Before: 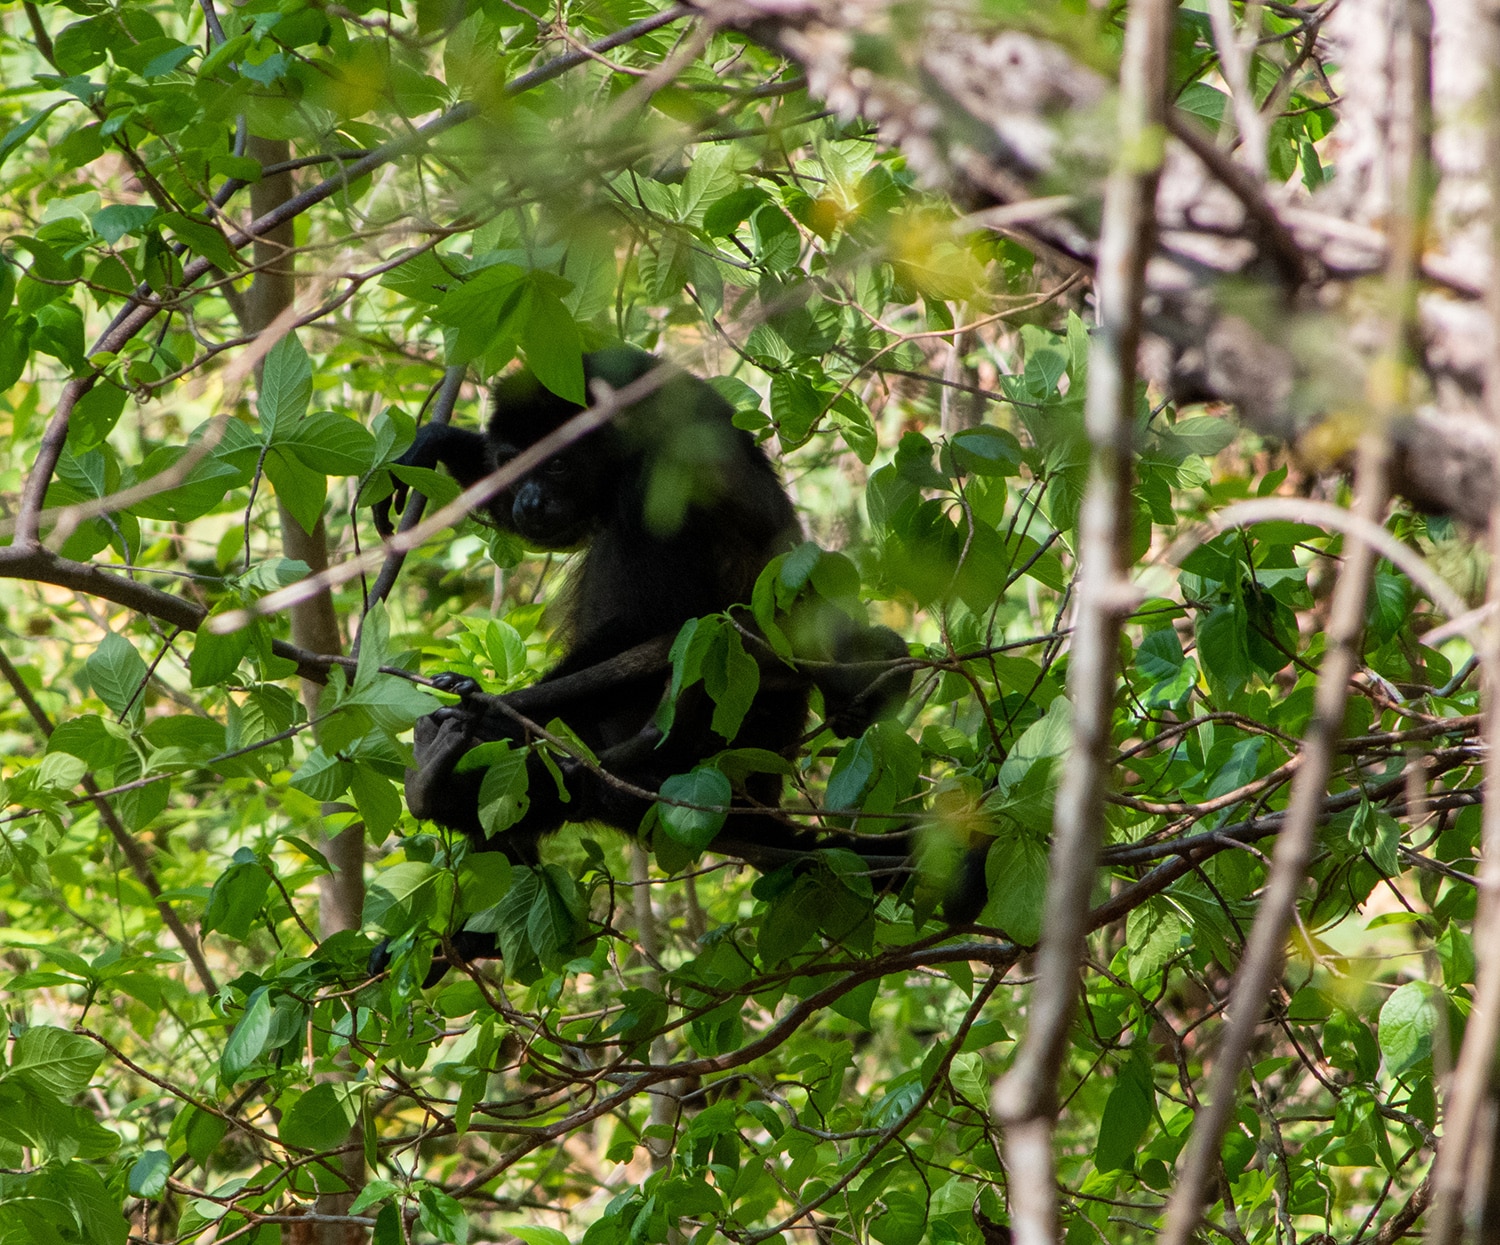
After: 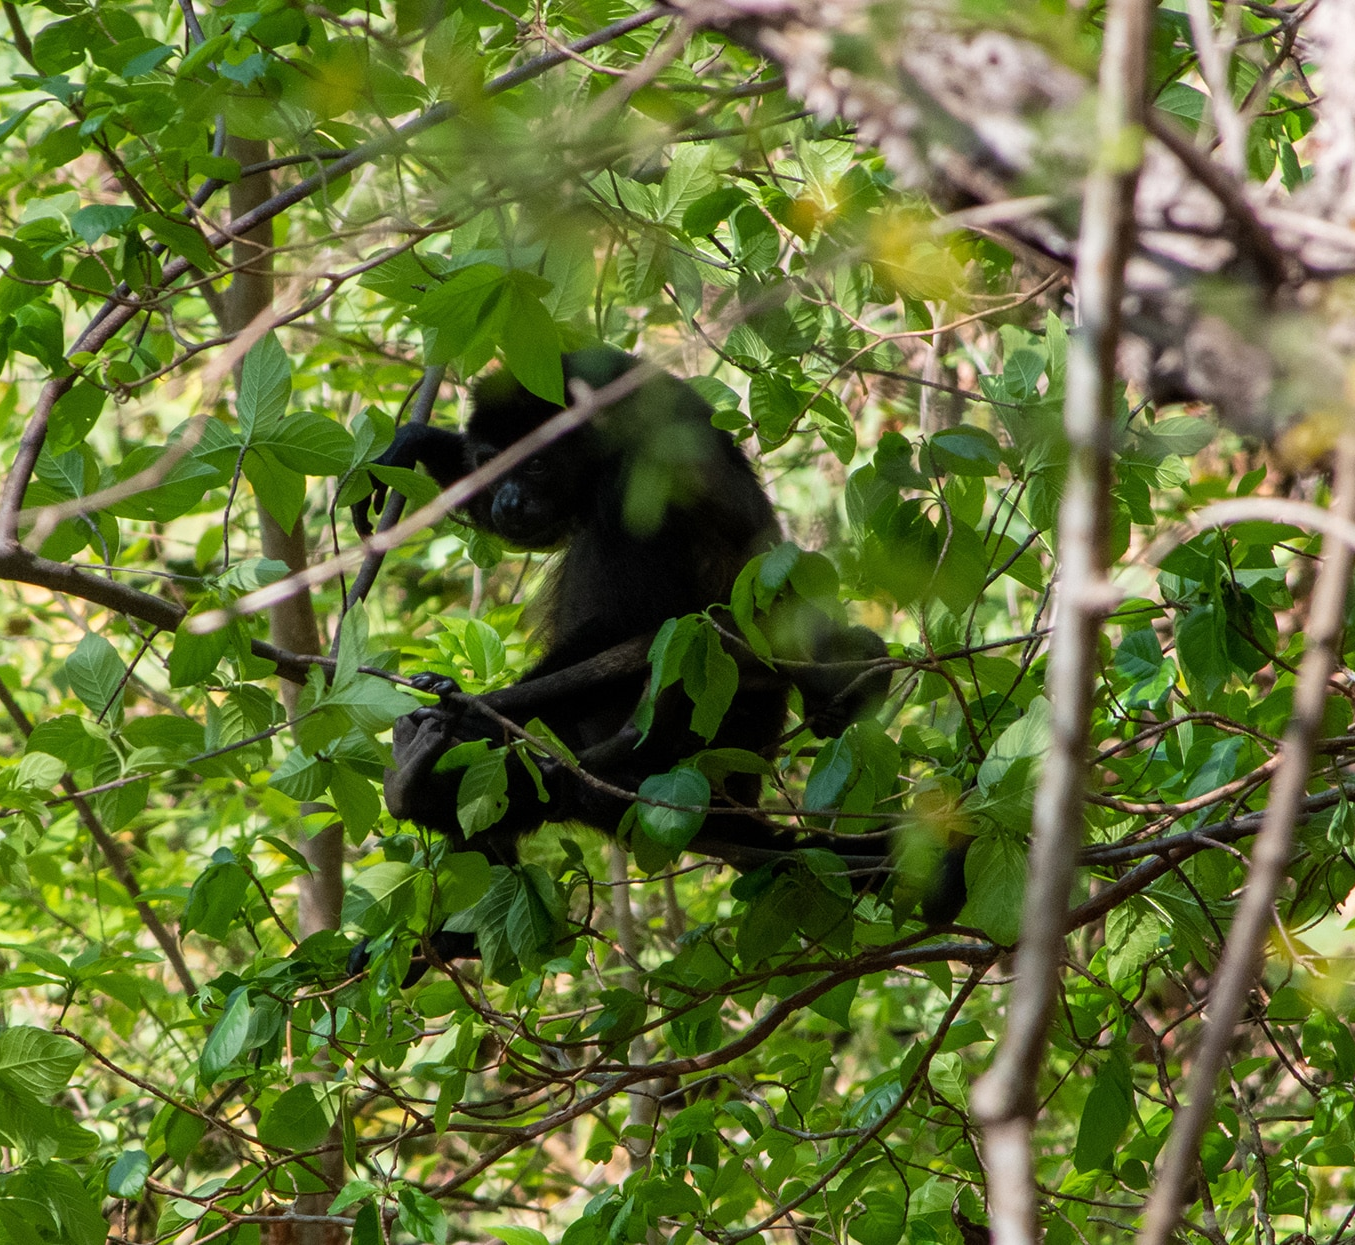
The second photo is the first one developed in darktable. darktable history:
crop and rotate: left 1.425%, right 8.196%
exposure: compensate highlight preservation false
